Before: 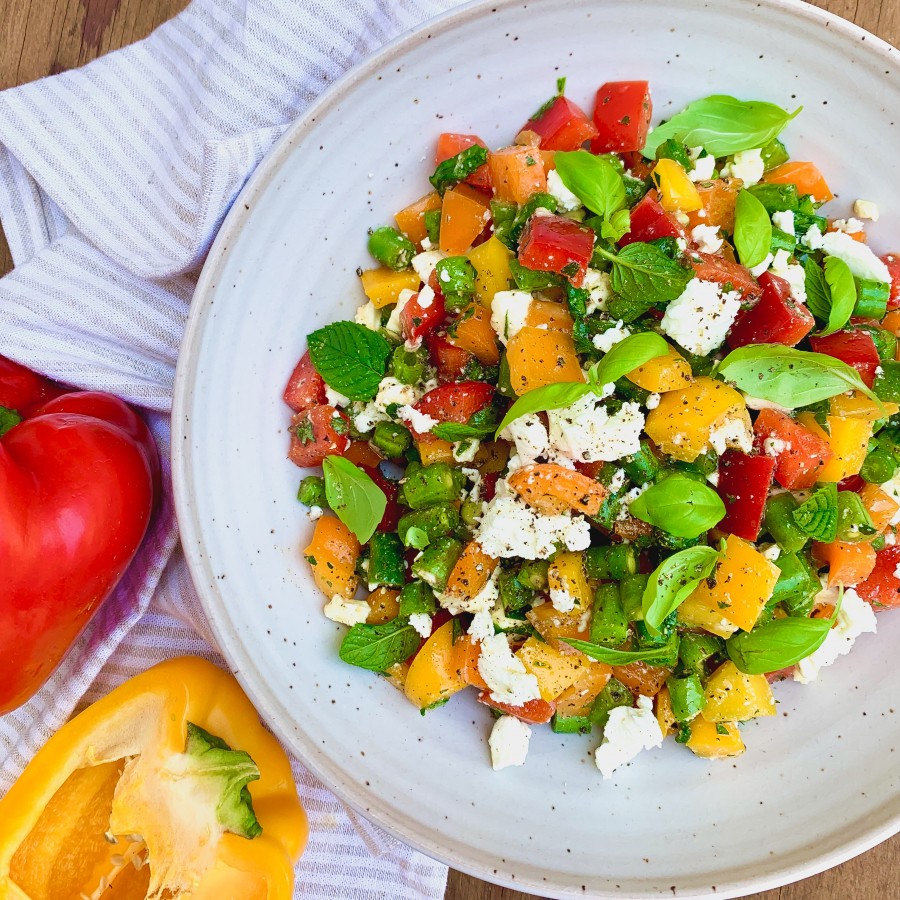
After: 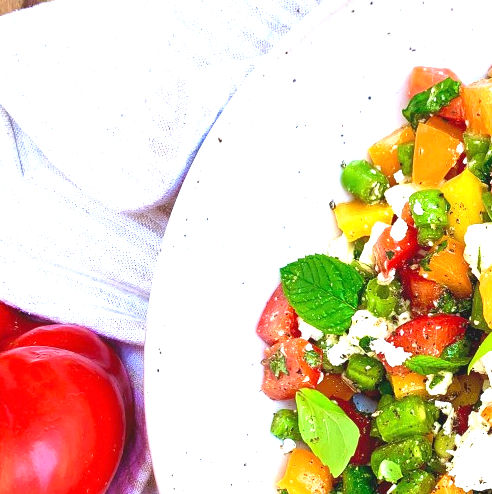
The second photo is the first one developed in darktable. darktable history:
crop and rotate: left 3.047%, top 7.509%, right 42.236%, bottom 37.598%
exposure: black level correction 0, exposure 1.2 EV, compensate exposure bias true, compensate highlight preservation false
white balance: red 0.976, blue 1.04
